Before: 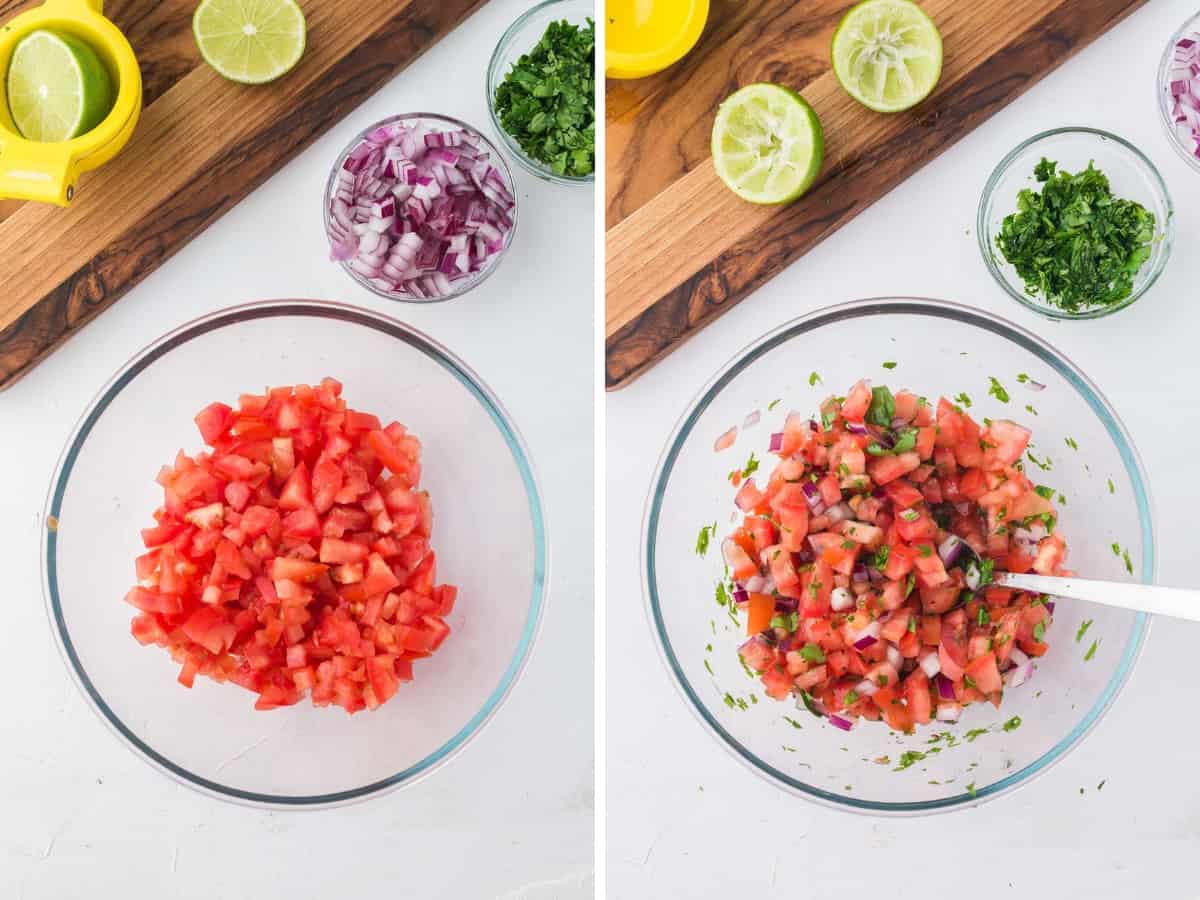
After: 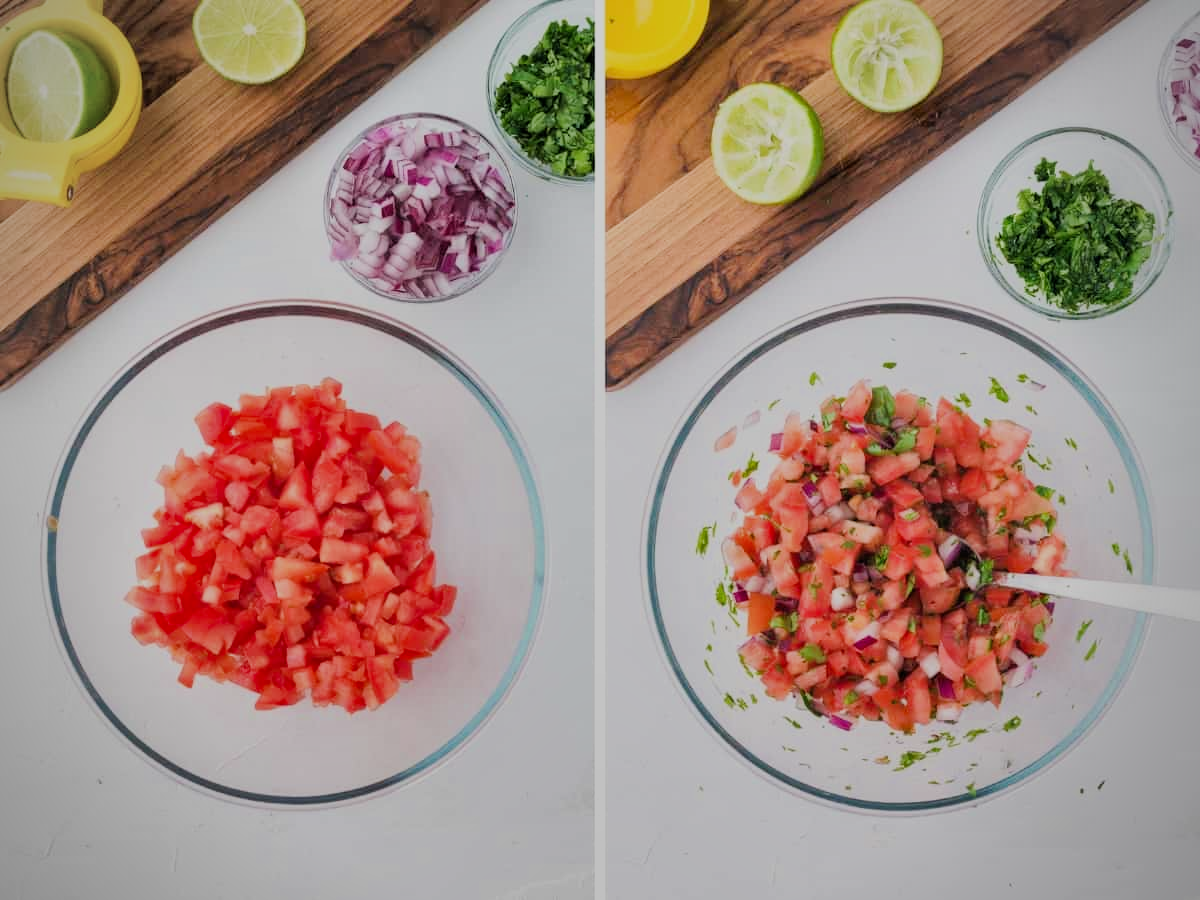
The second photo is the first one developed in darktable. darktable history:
shadows and highlights: low approximation 0.01, soften with gaussian
filmic rgb: black relative exposure -7.23 EV, white relative exposure 5.39 EV, hardness 3.02
vignetting: fall-off radius 61%
